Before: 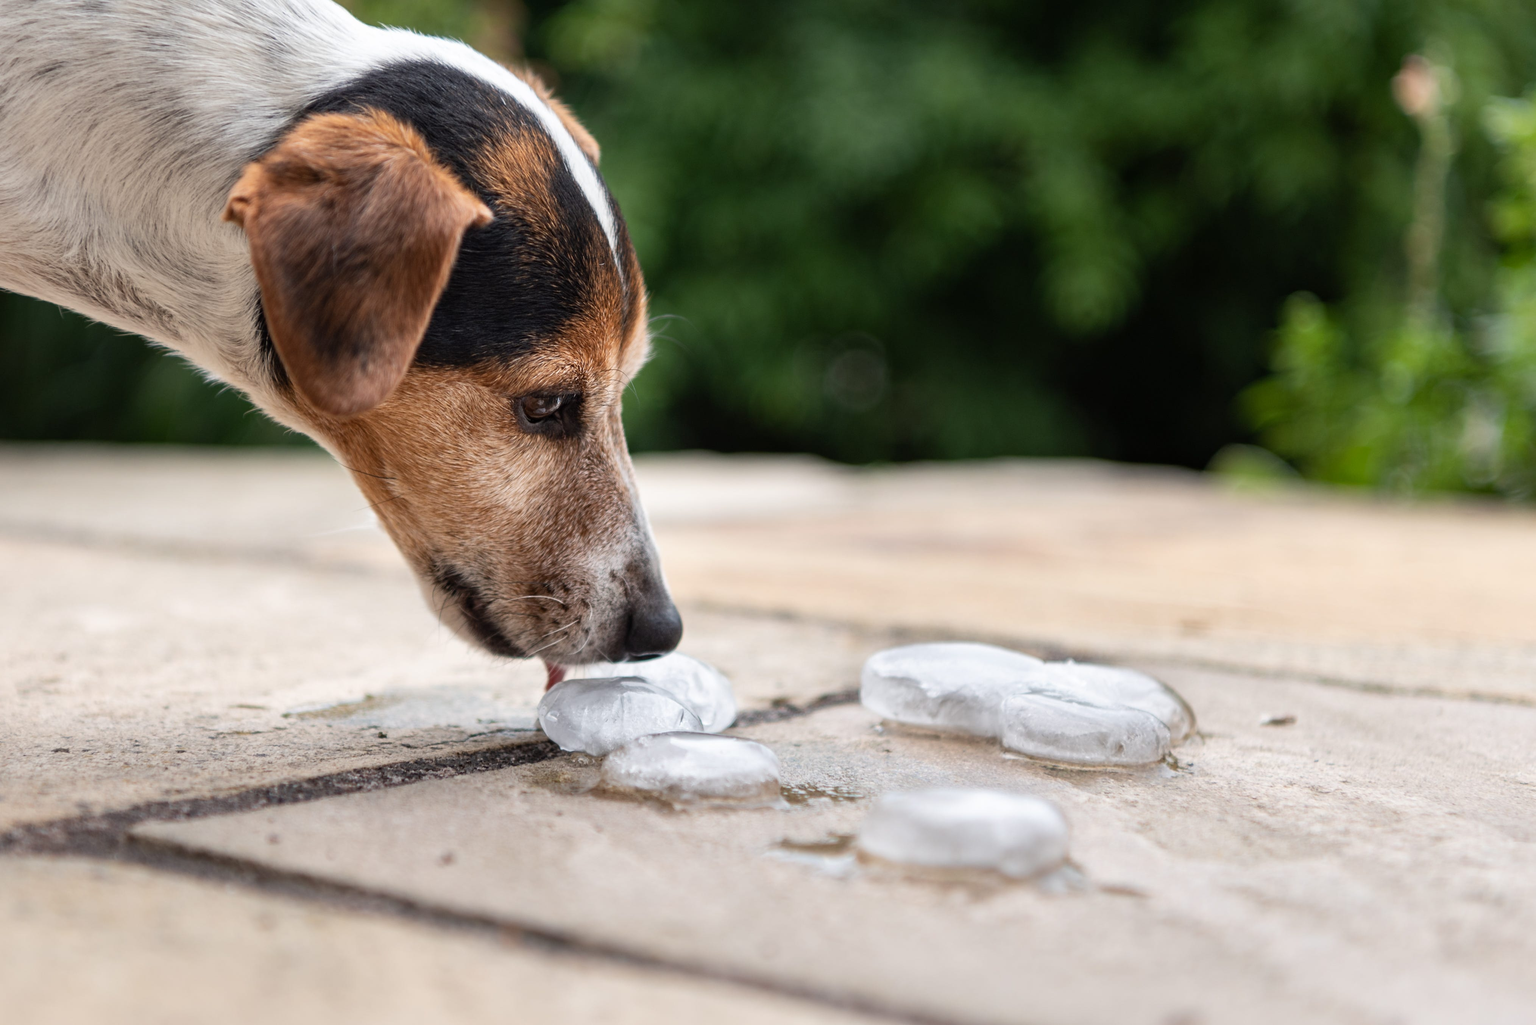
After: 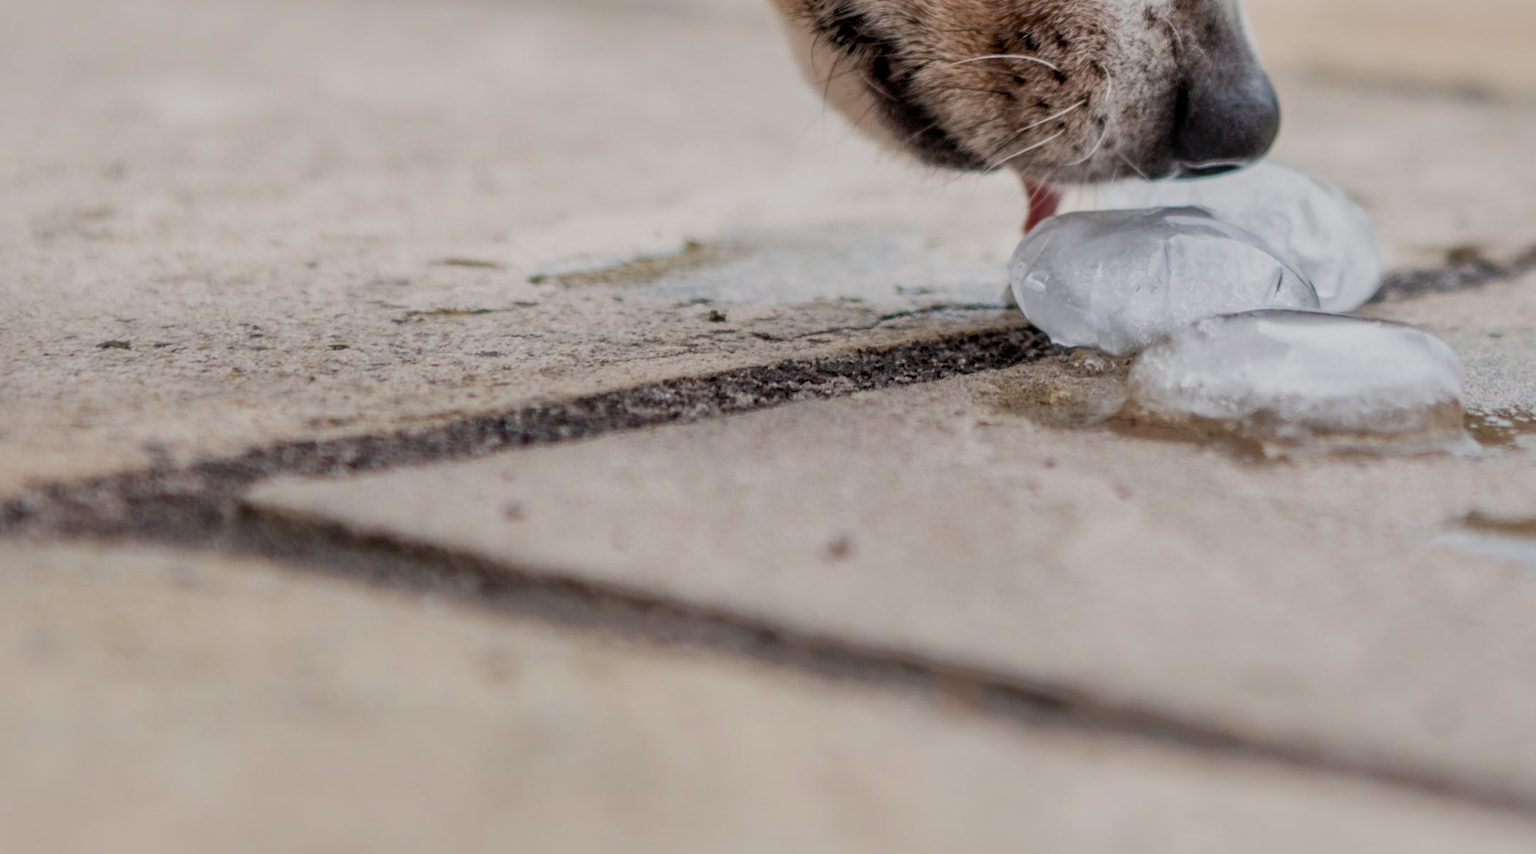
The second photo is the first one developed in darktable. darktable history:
shadows and highlights: on, module defaults
local contrast: highlights 4%, shadows 5%, detail 134%
filmic rgb: black relative exposure -7.65 EV, white relative exposure 4.56 EV, hardness 3.61
crop and rotate: top 55.328%, right 46.677%, bottom 0.187%
